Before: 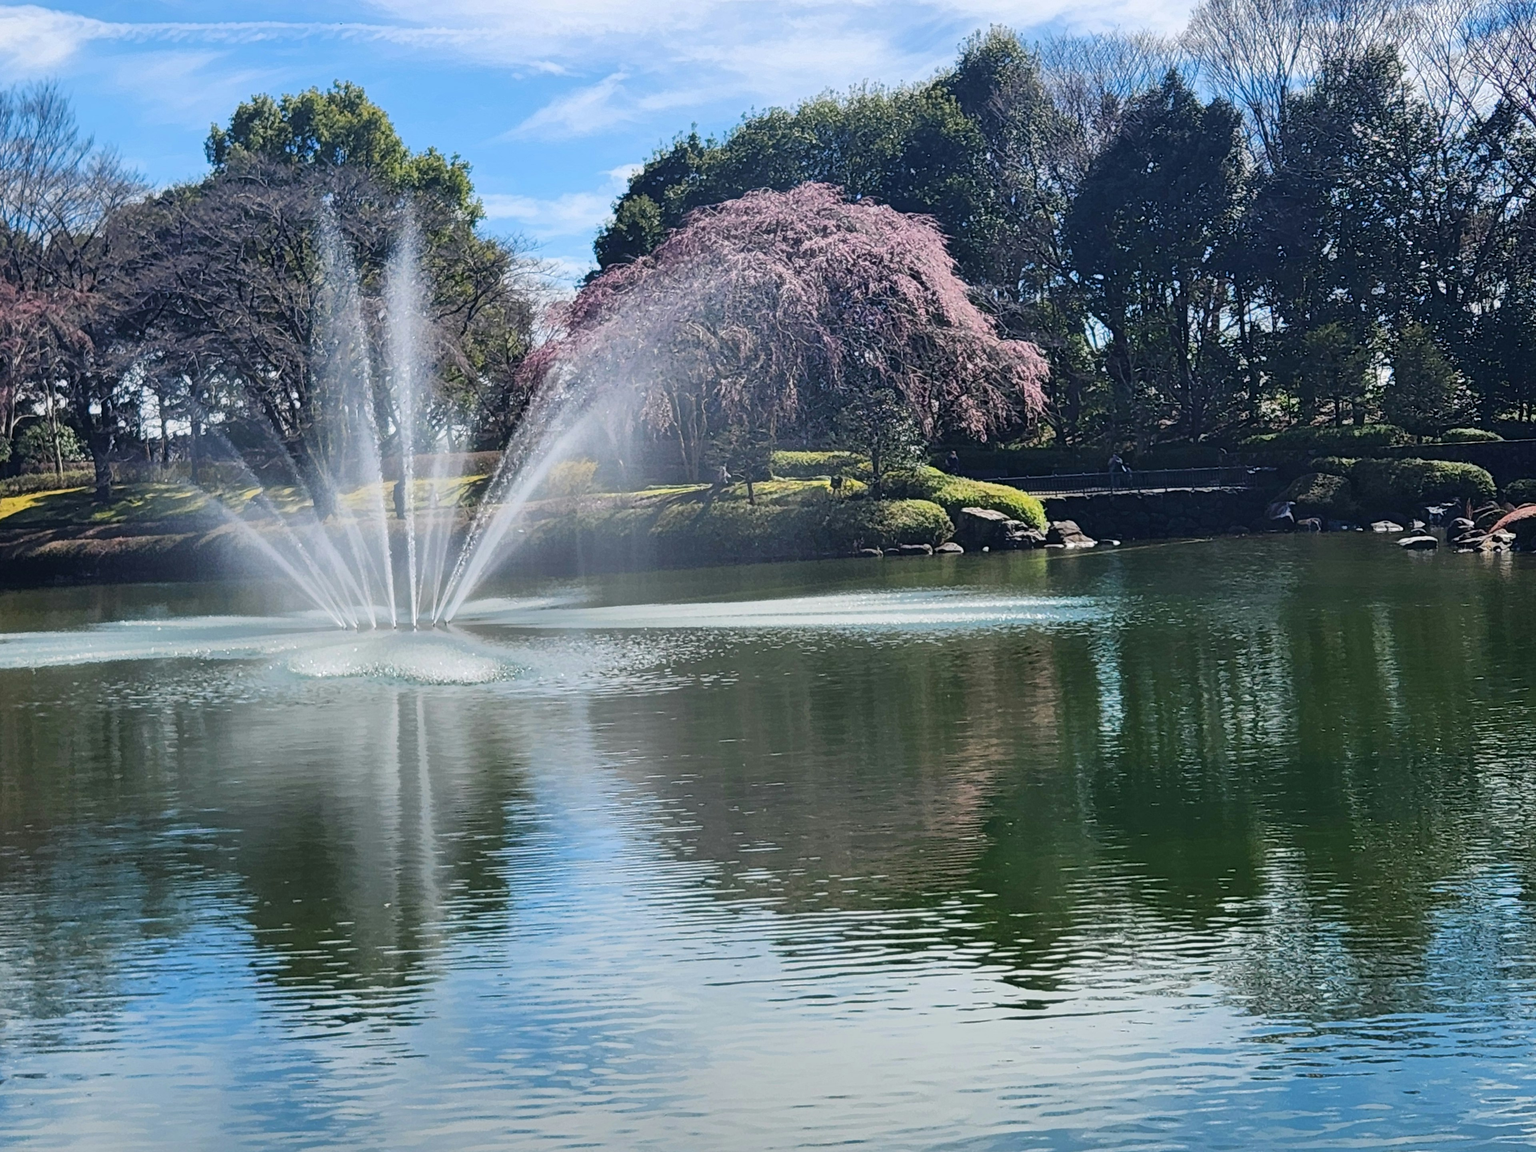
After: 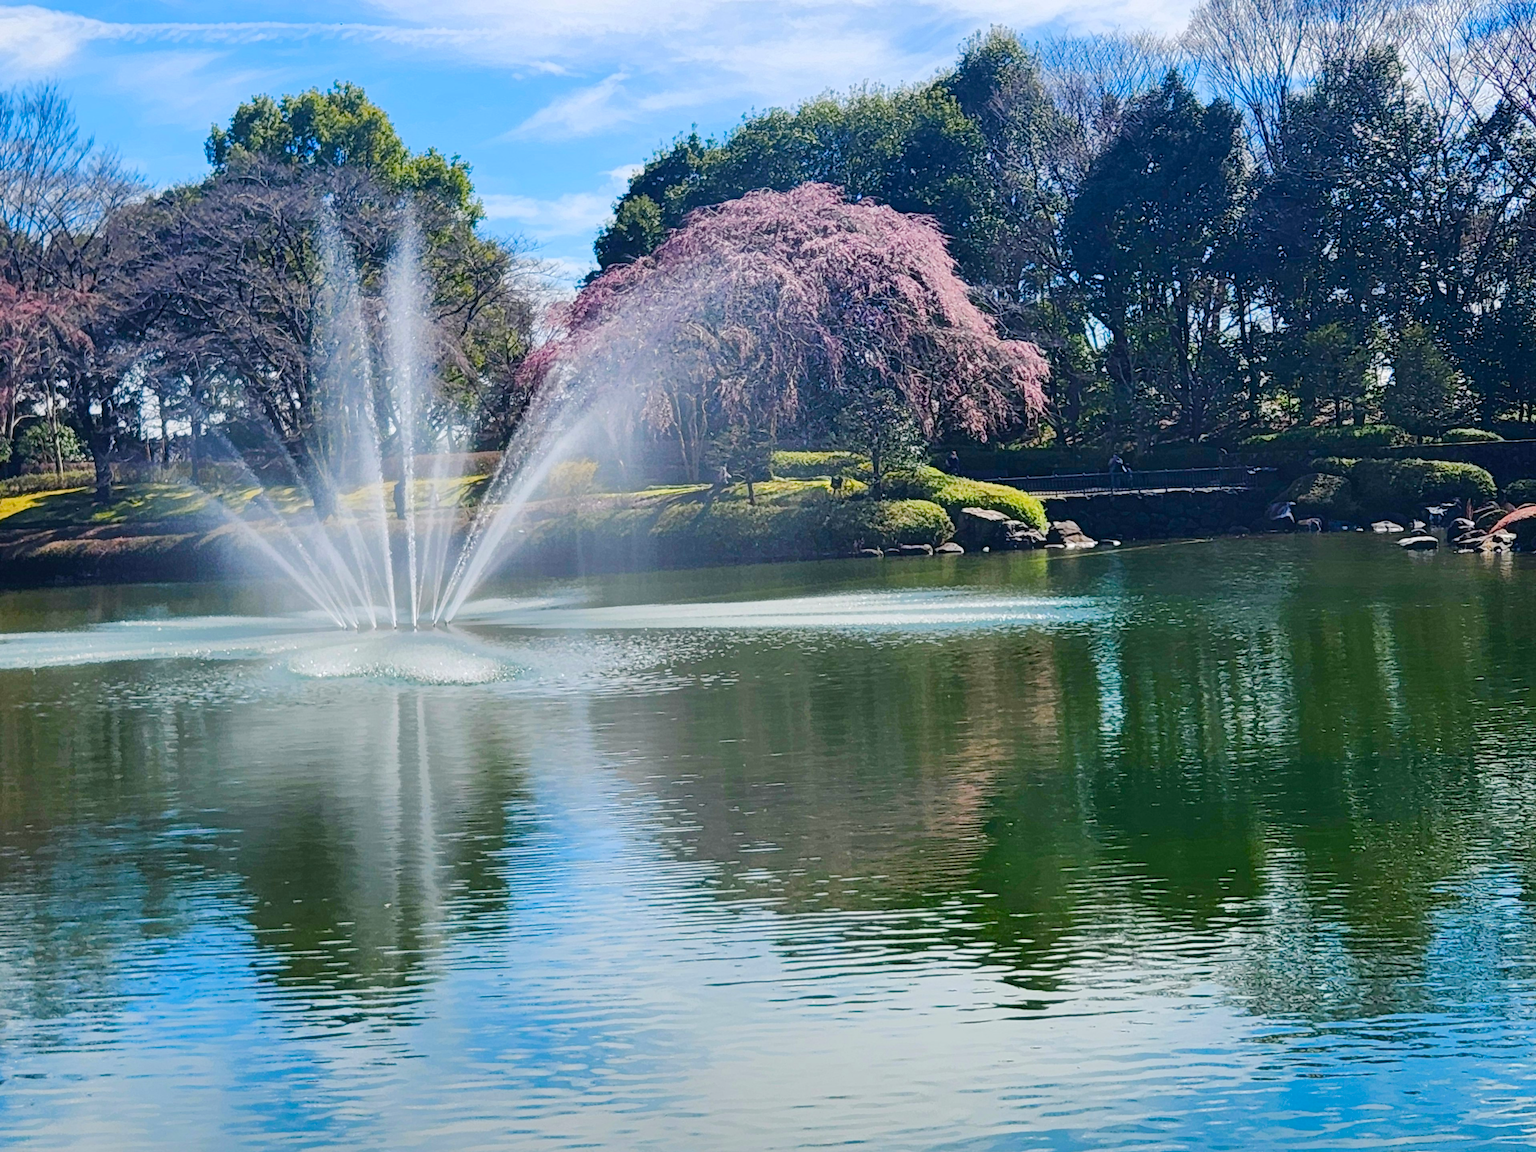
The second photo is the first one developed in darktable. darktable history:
color balance rgb: perceptual saturation grading › global saturation 24.349%, perceptual saturation grading › highlights -24%, perceptual saturation grading › mid-tones 23.868%, perceptual saturation grading › shadows 40.971%, perceptual brilliance grading › mid-tones 11.068%, perceptual brilliance grading › shadows 14.279%, global vibrance 14.944%
